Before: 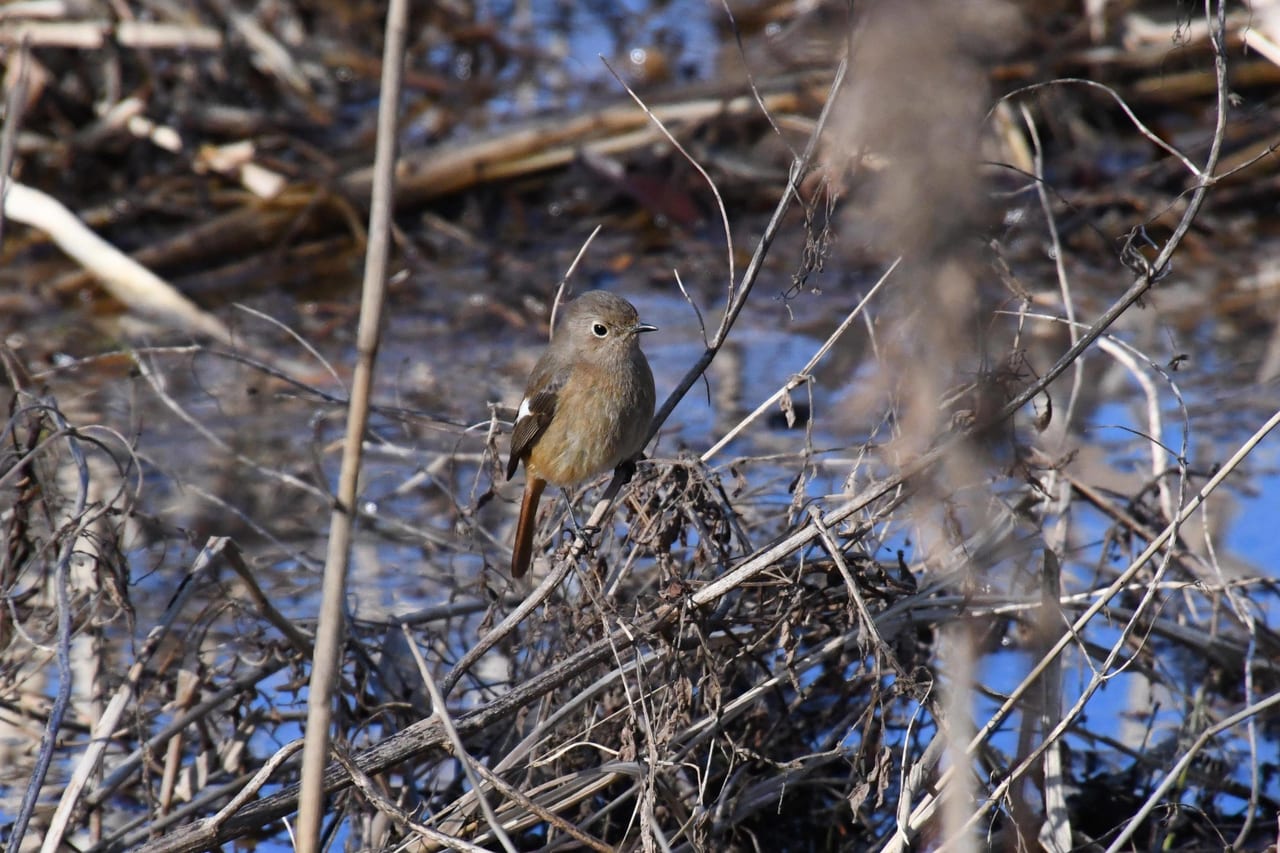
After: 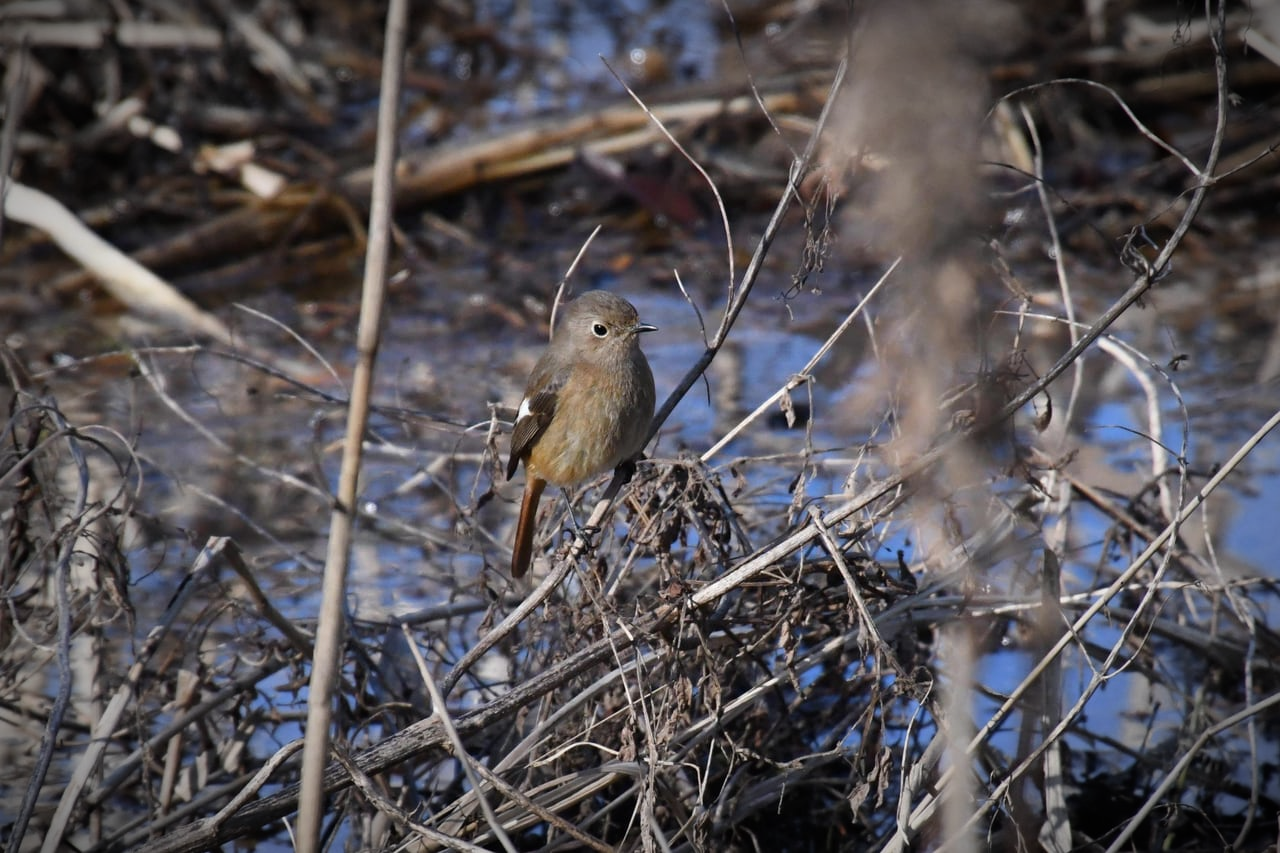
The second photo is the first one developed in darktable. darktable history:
tone equalizer: on, module defaults
vignetting: fall-off start 67.5%, fall-off radius 67.23%, brightness -0.813, automatic ratio true
